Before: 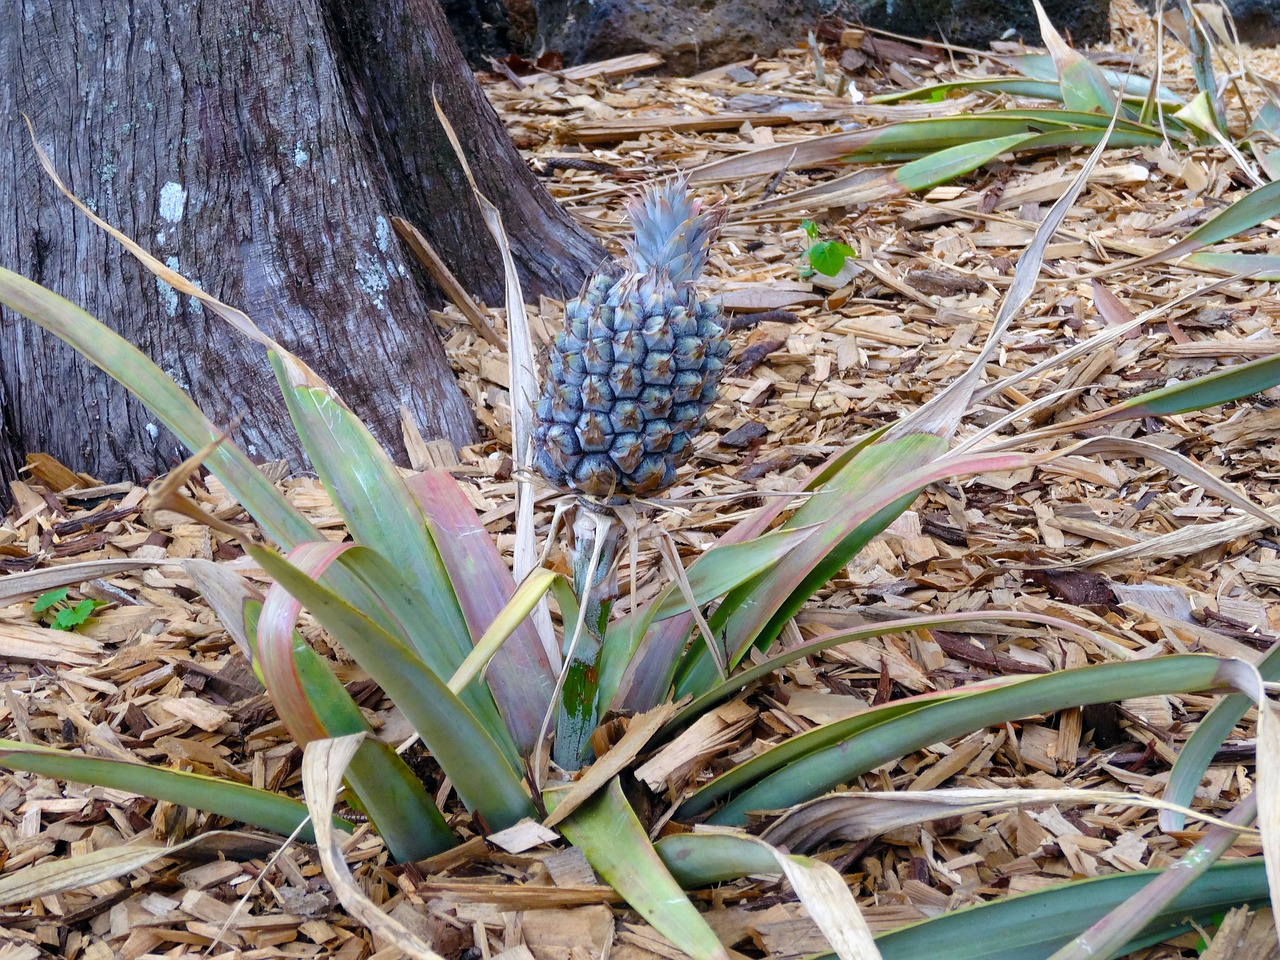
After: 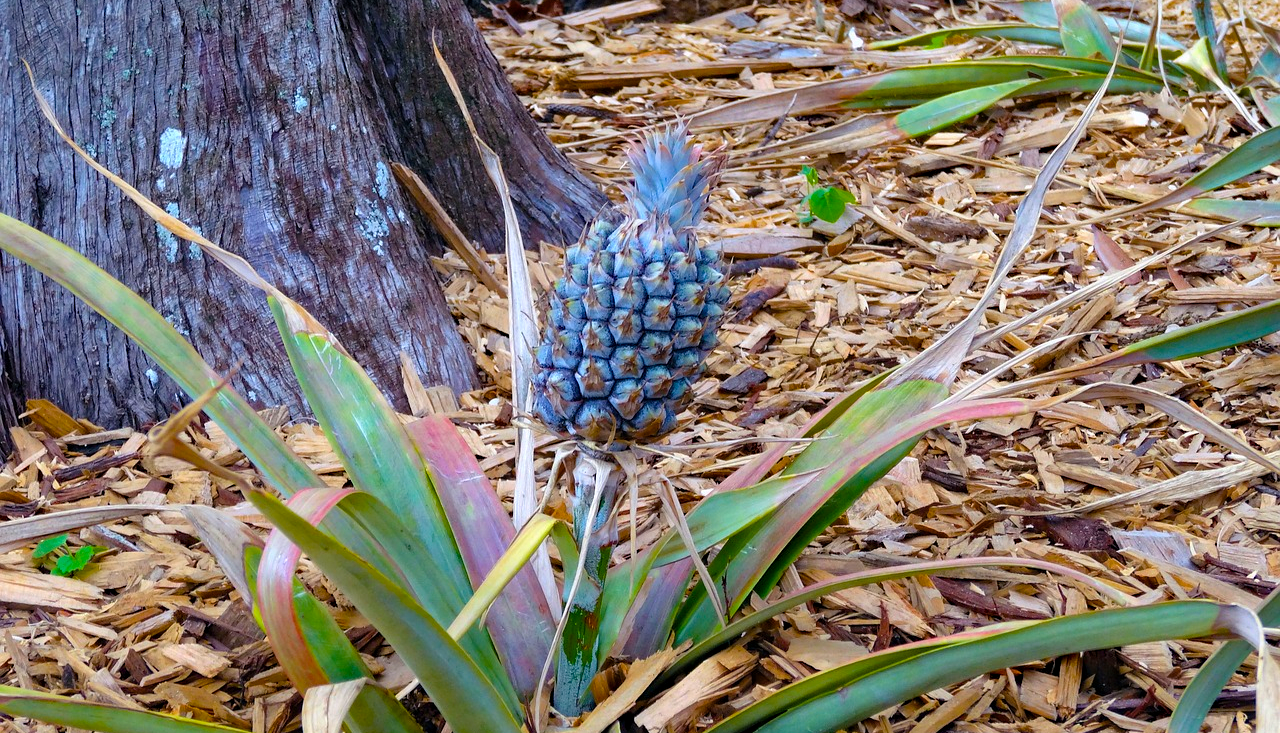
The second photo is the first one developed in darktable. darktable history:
shadows and highlights: radius 117.15, shadows 42.02, highlights -62.28, soften with gaussian
crop: top 5.654%, bottom 17.947%
haze removal: compatibility mode true, adaptive false
color balance rgb: perceptual saturation grading › global saturation 19.881%, global vibrance 31.346%
